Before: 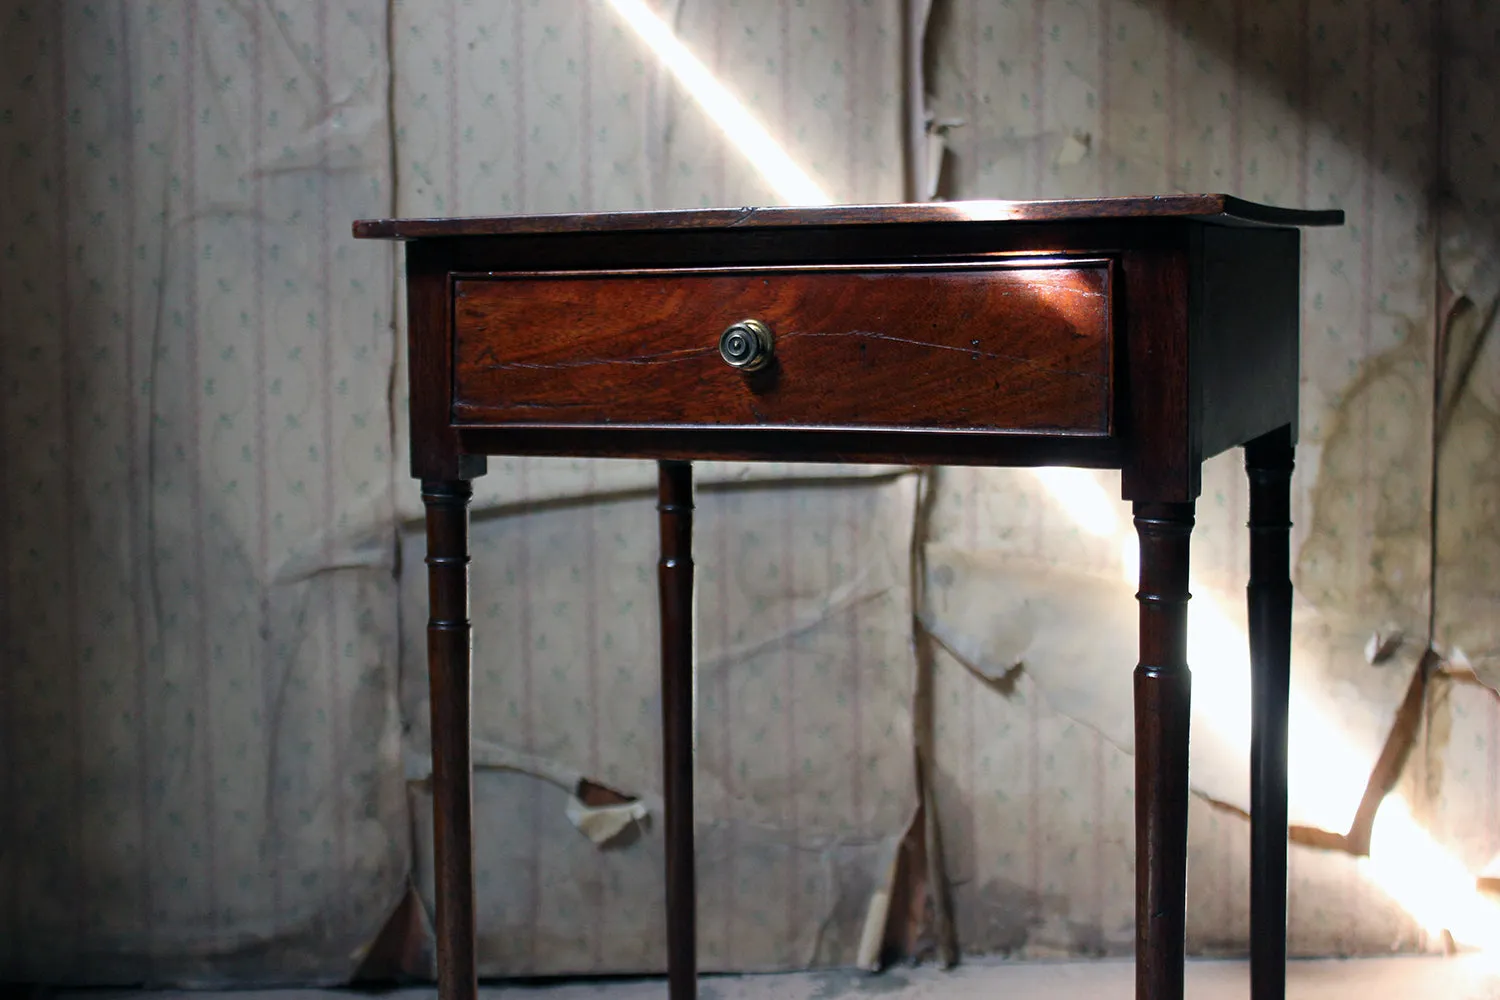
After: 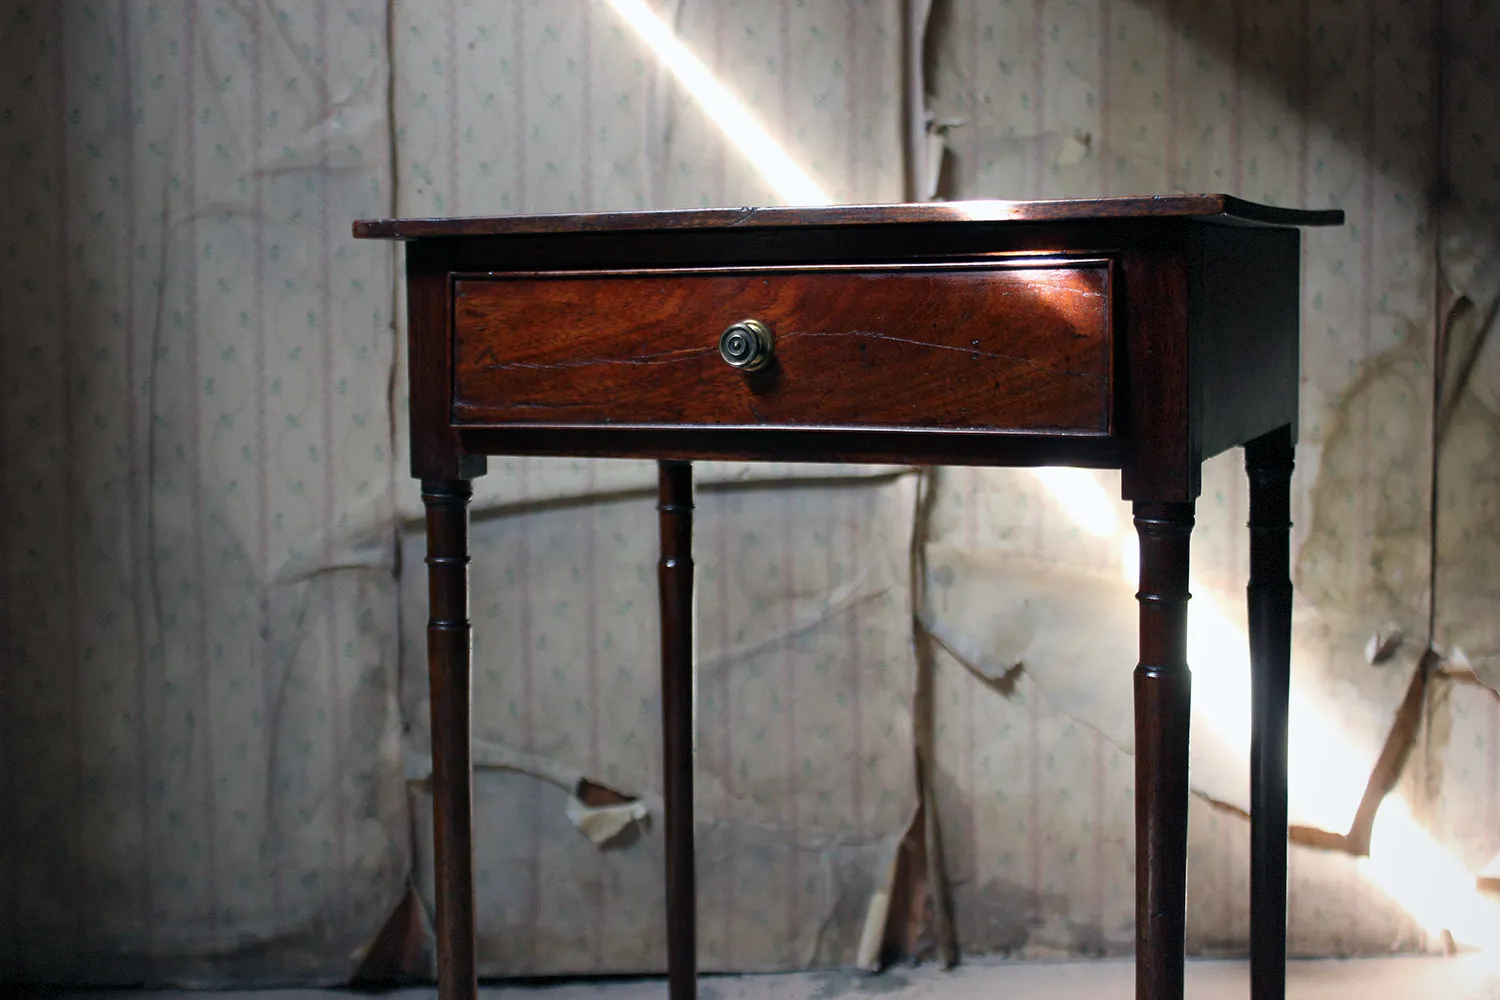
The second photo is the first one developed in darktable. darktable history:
vignetting: fall-off start 72.43%, fall-off radius 108.25%, brightness -0.191, saturation -0.296, width/height ratio 0.733, dithering 8-bit output
